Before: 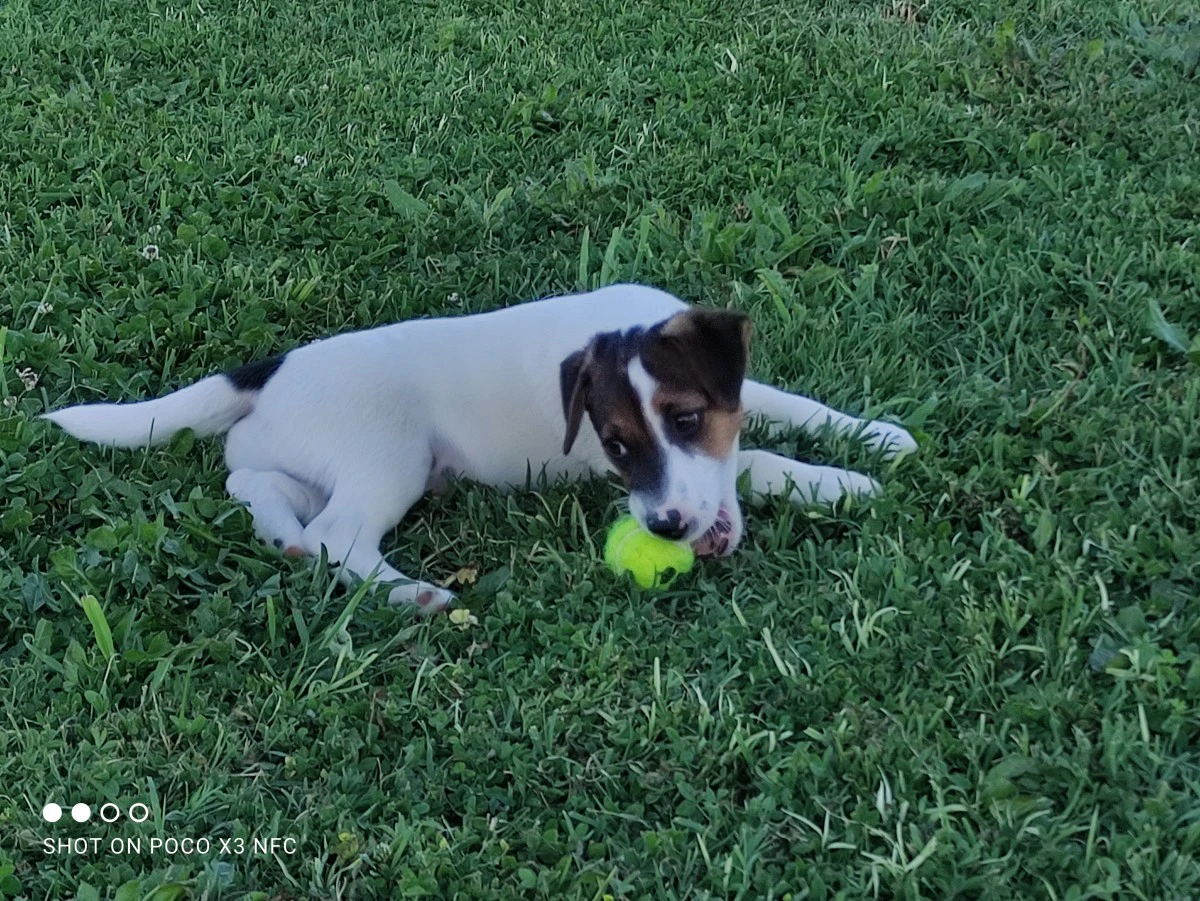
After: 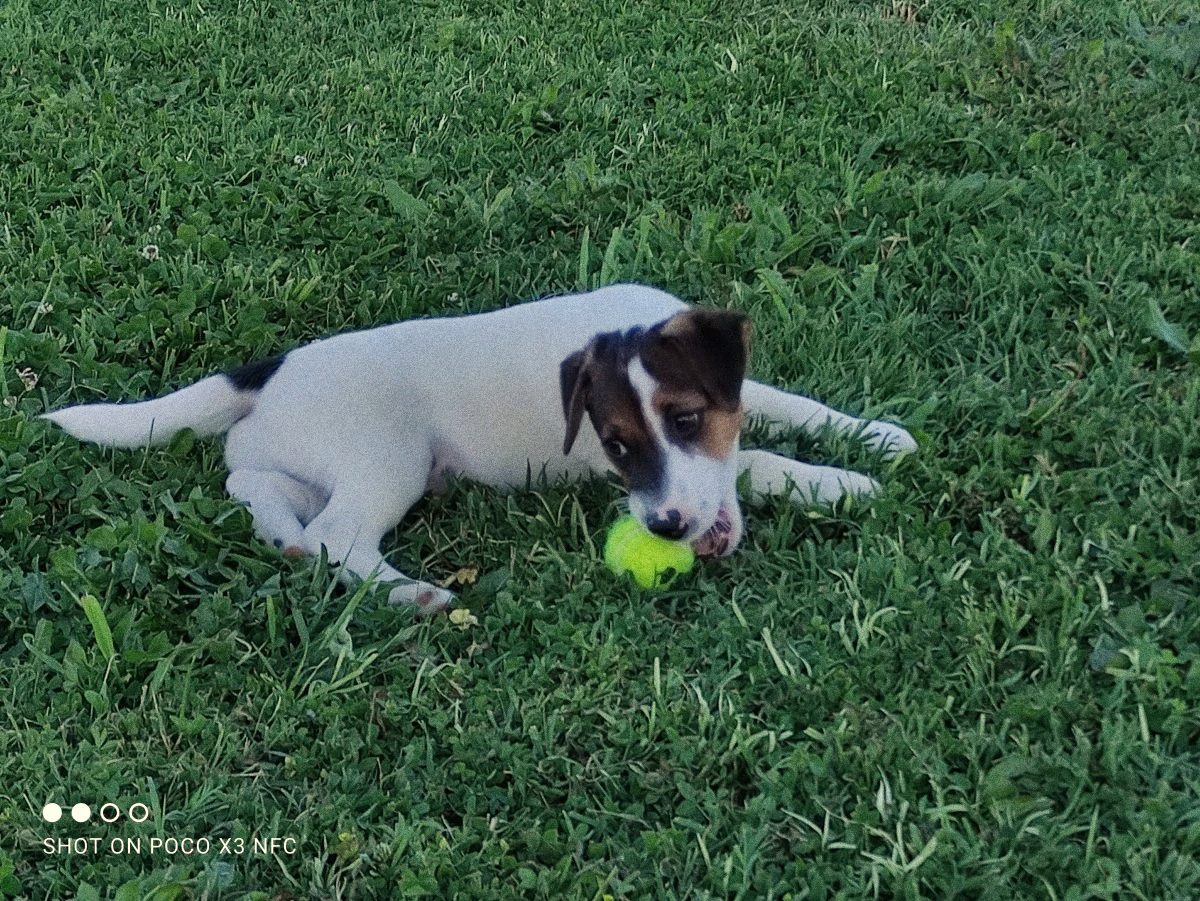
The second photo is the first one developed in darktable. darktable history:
grain: coarseness 0.09 ISO, strength 40%
white balance: red 1.045, blue 0.932
